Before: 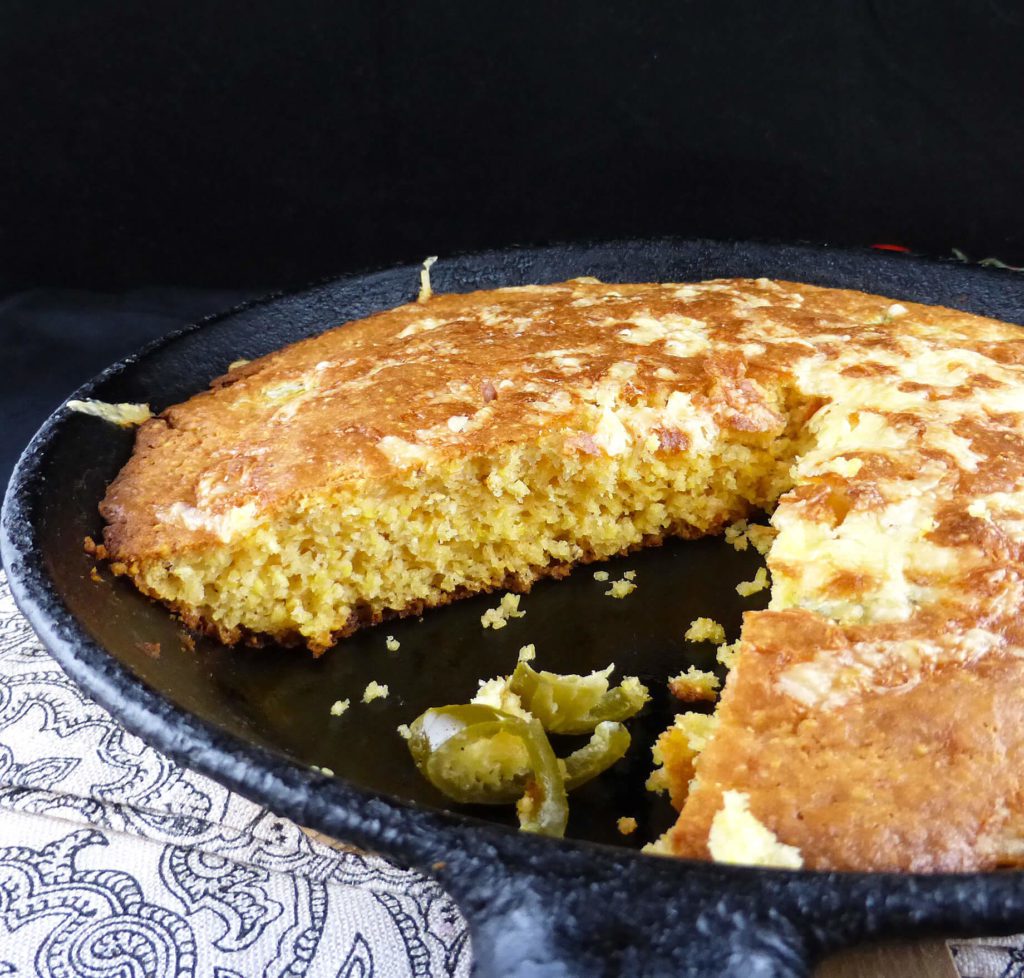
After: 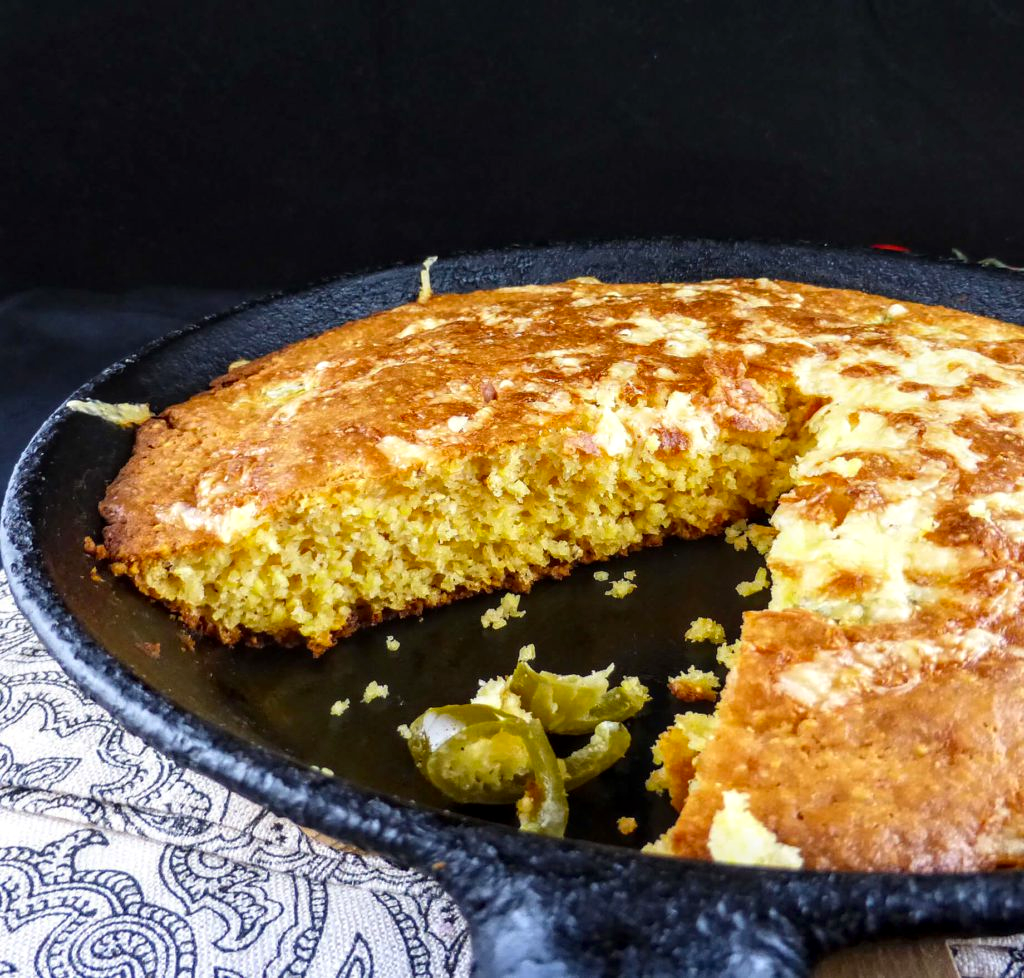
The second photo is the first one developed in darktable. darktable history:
contrast brightness saturation: contrast 0.08, saturation 0.198
local contrast: detail 130%
